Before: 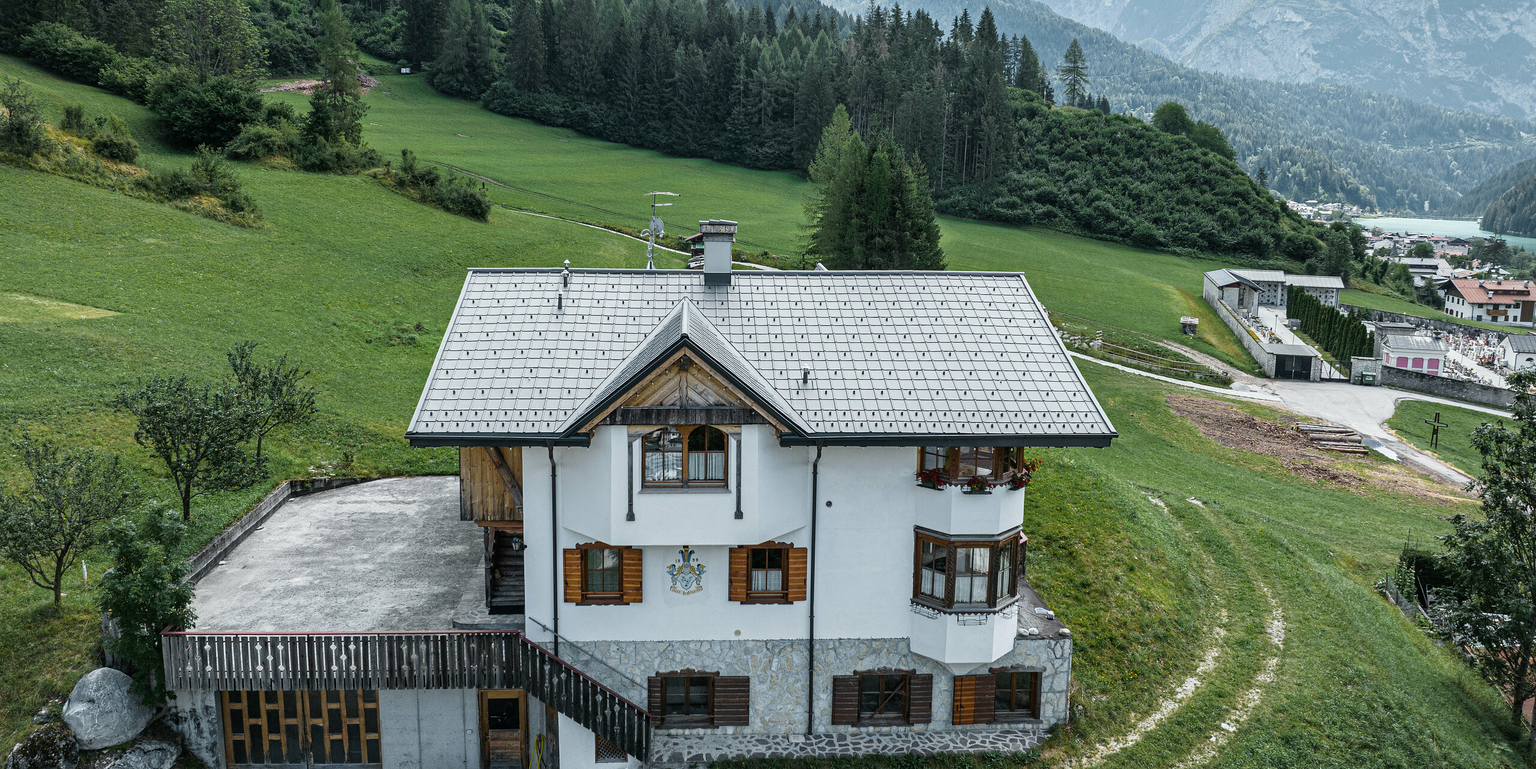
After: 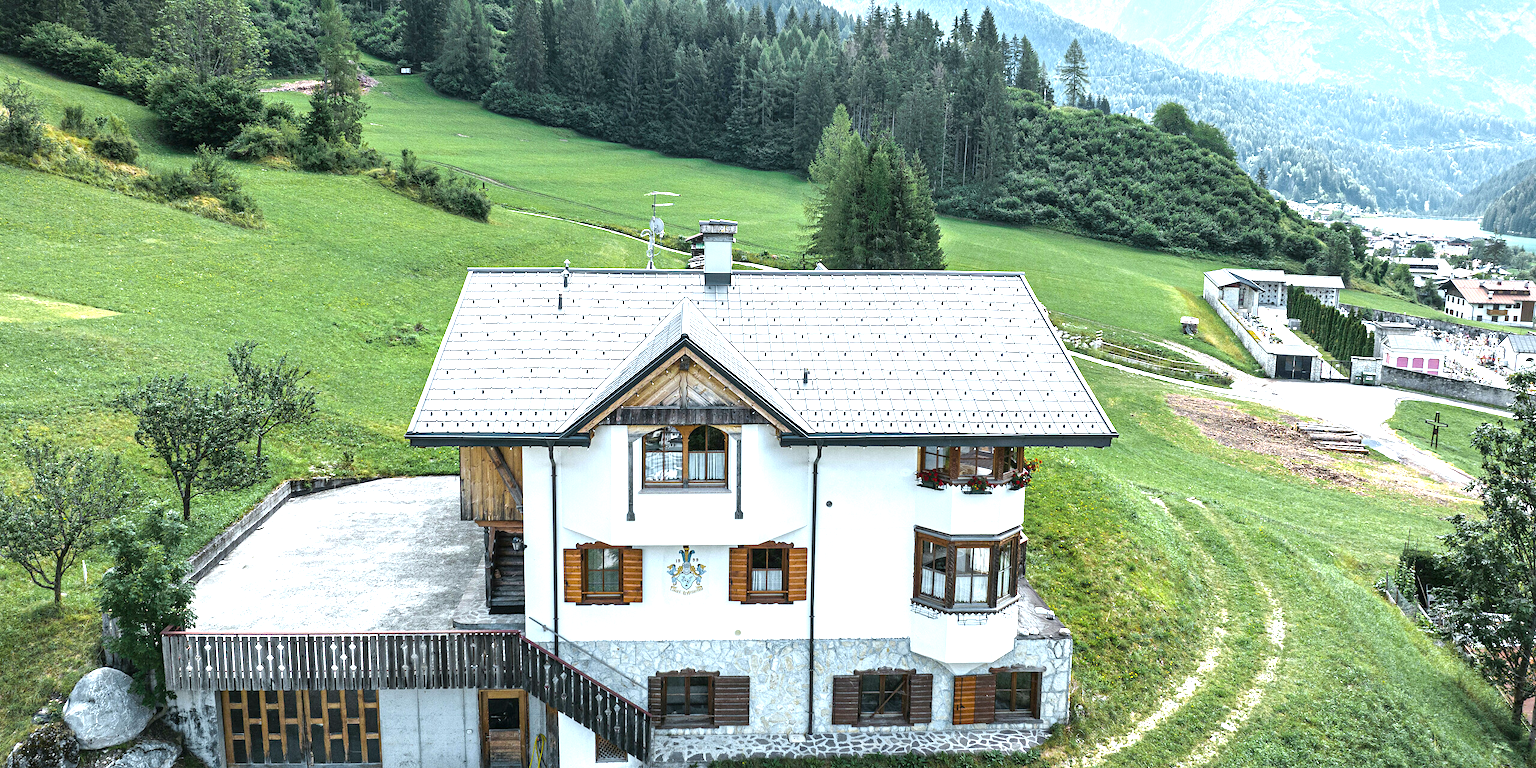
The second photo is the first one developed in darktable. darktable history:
white balance: red 0.982, blue 1.018
exposure: black level correction 0, exposure 1.379 EV, compensate exposure bias true, compensate highlight preservation false
